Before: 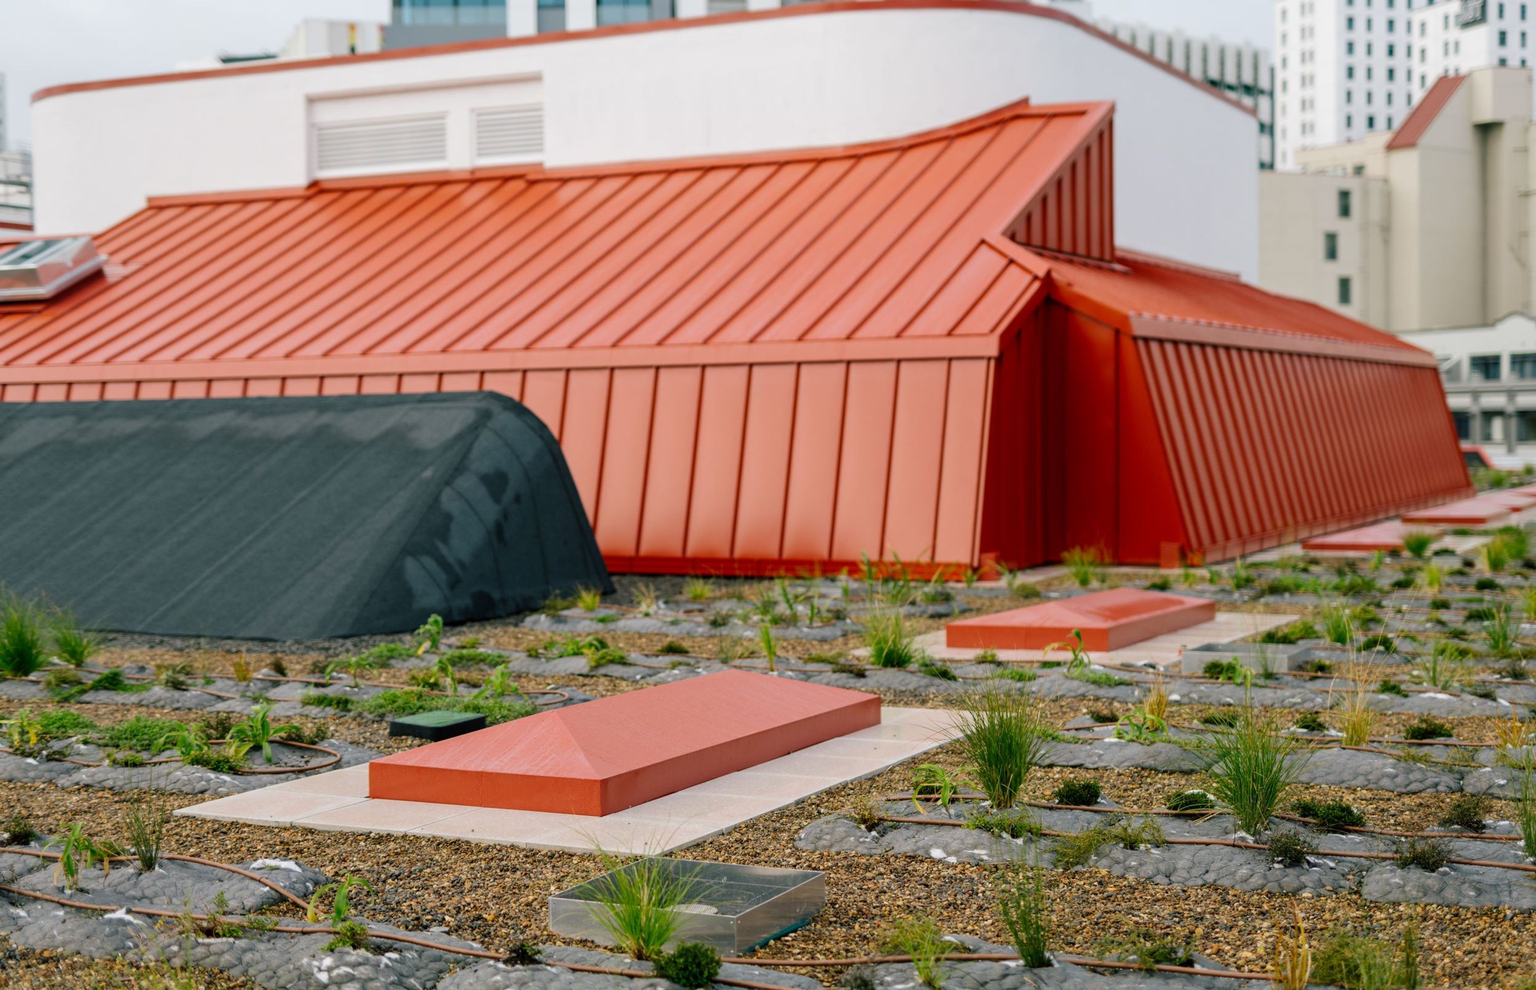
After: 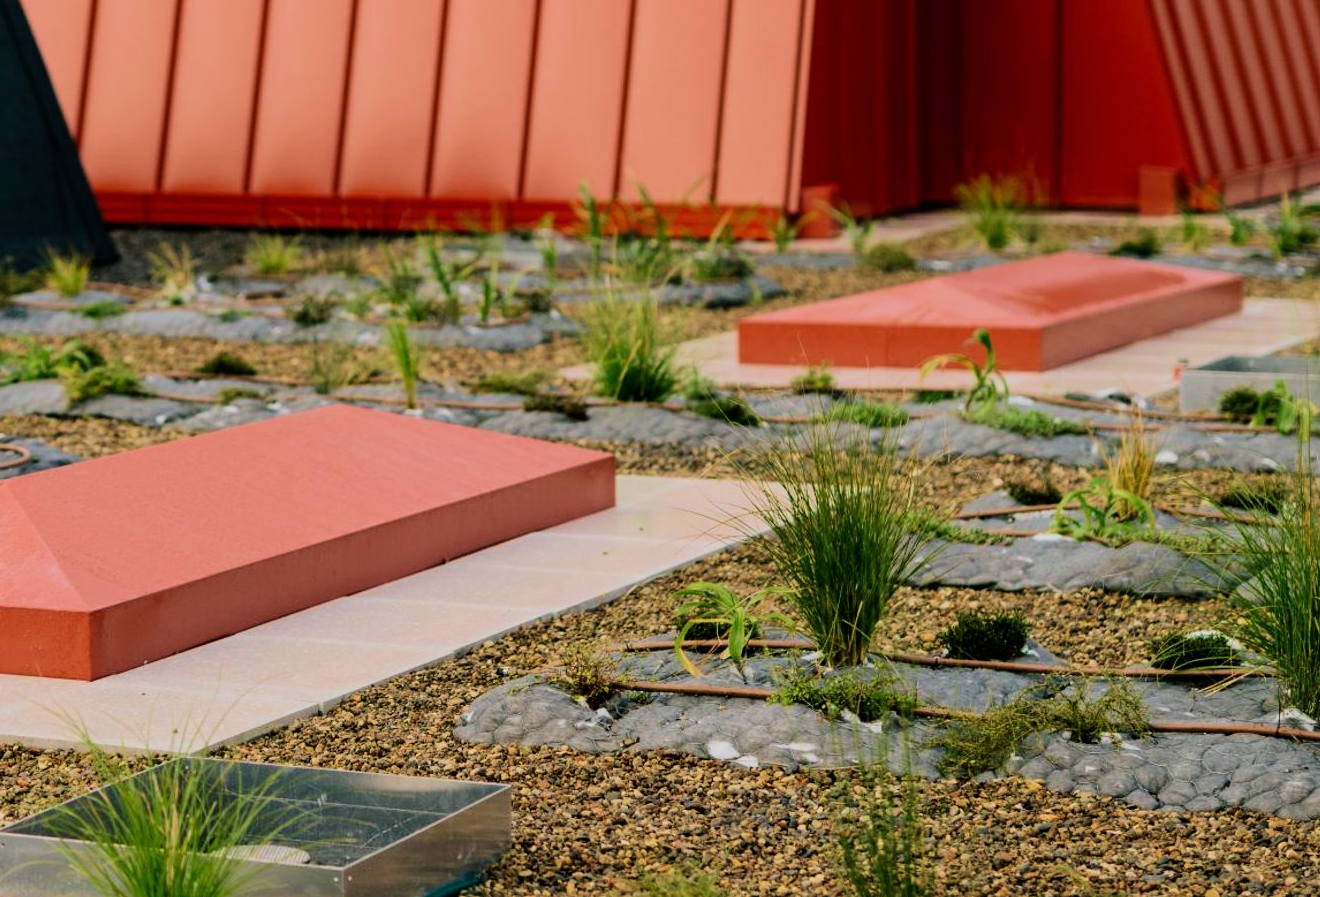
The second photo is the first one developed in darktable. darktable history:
white balance: emerald 1
crop: left 35.976%, top 45.819%, right 18.162%, bottom 5.807%
filmic rgb: black relative exposure -7.5 EV, white relative exposure 5 EV, hardness 3.31, contrast 1.3, contrast in shadows safe
velvia: strength 45%
